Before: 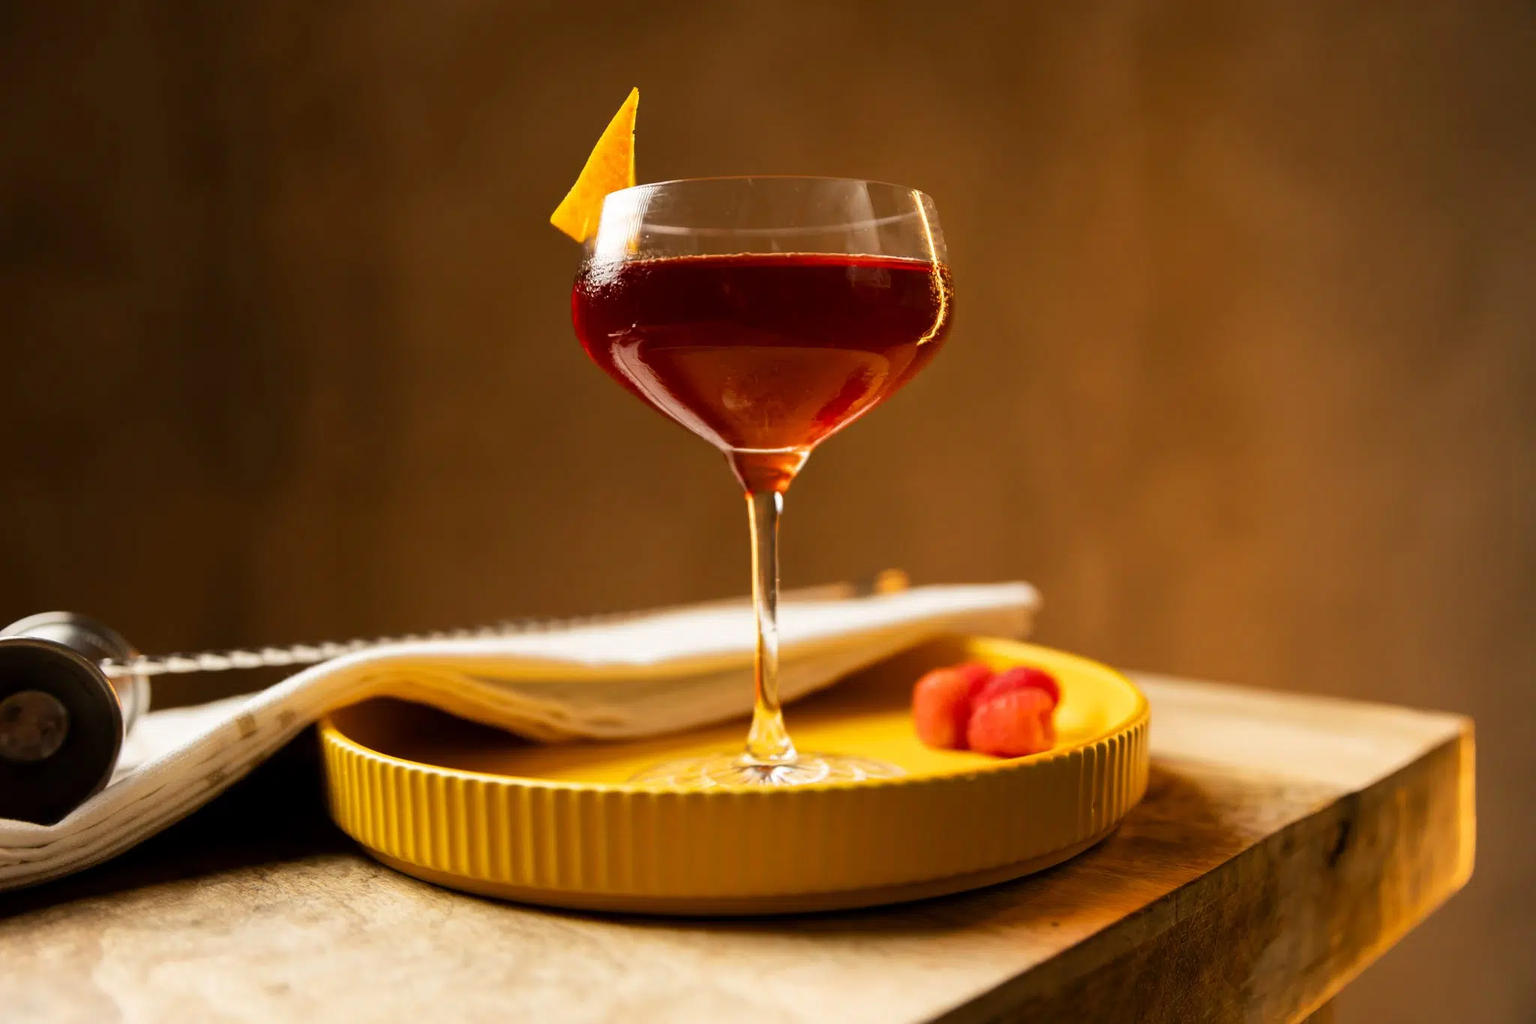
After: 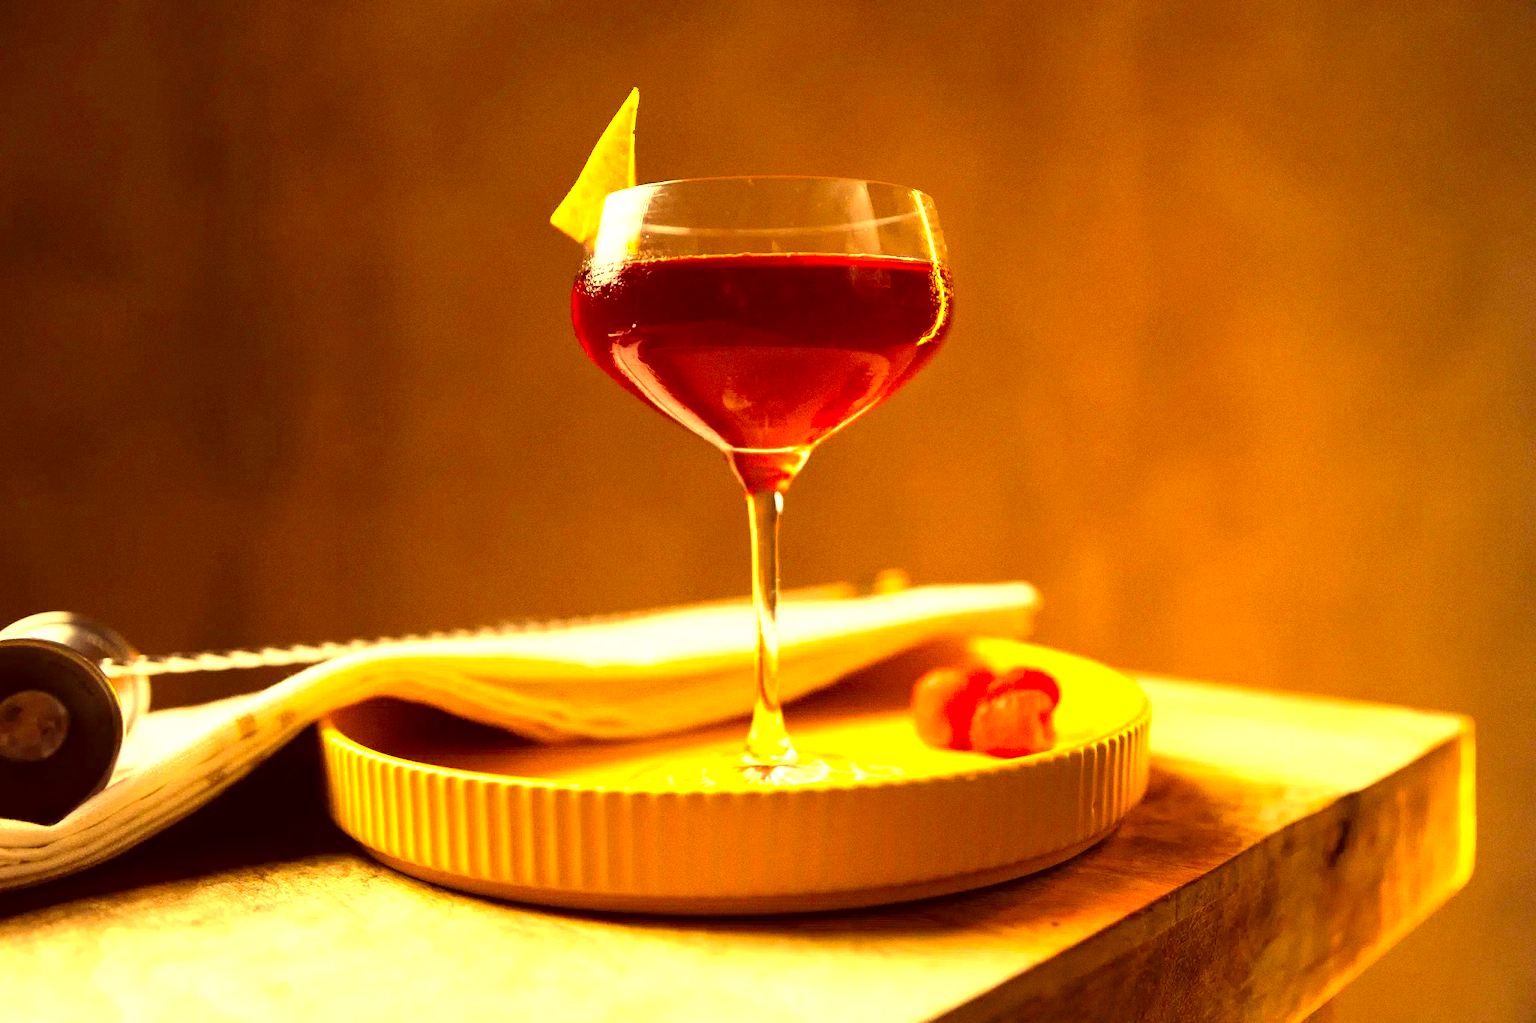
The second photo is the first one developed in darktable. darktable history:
white balance: red 1, blue 1
exposure: black level correction 0, exposure 1.173 EV, compensate exposure bias true, compensate highlight preservation false
color correction: highlights a* 10.12, highlights b* 39.04, shadows a* 14.62, shadows b* 3.37
grain: coarseness 0.09 ISO
